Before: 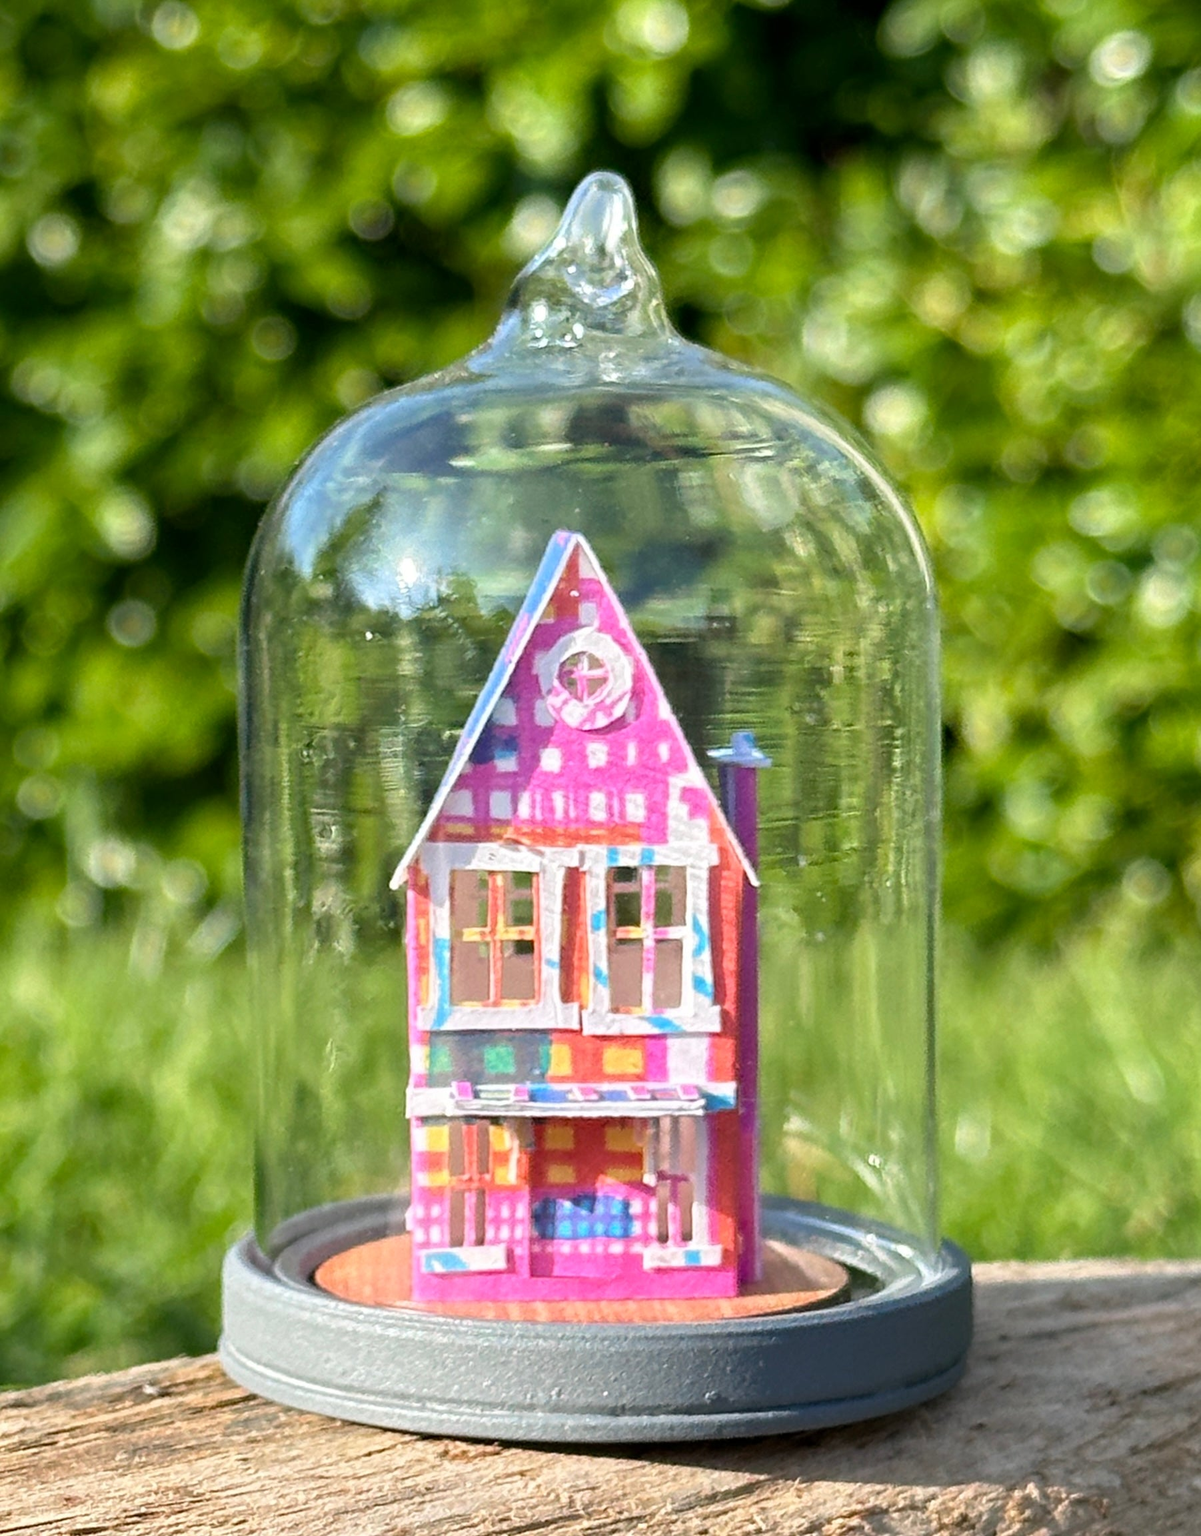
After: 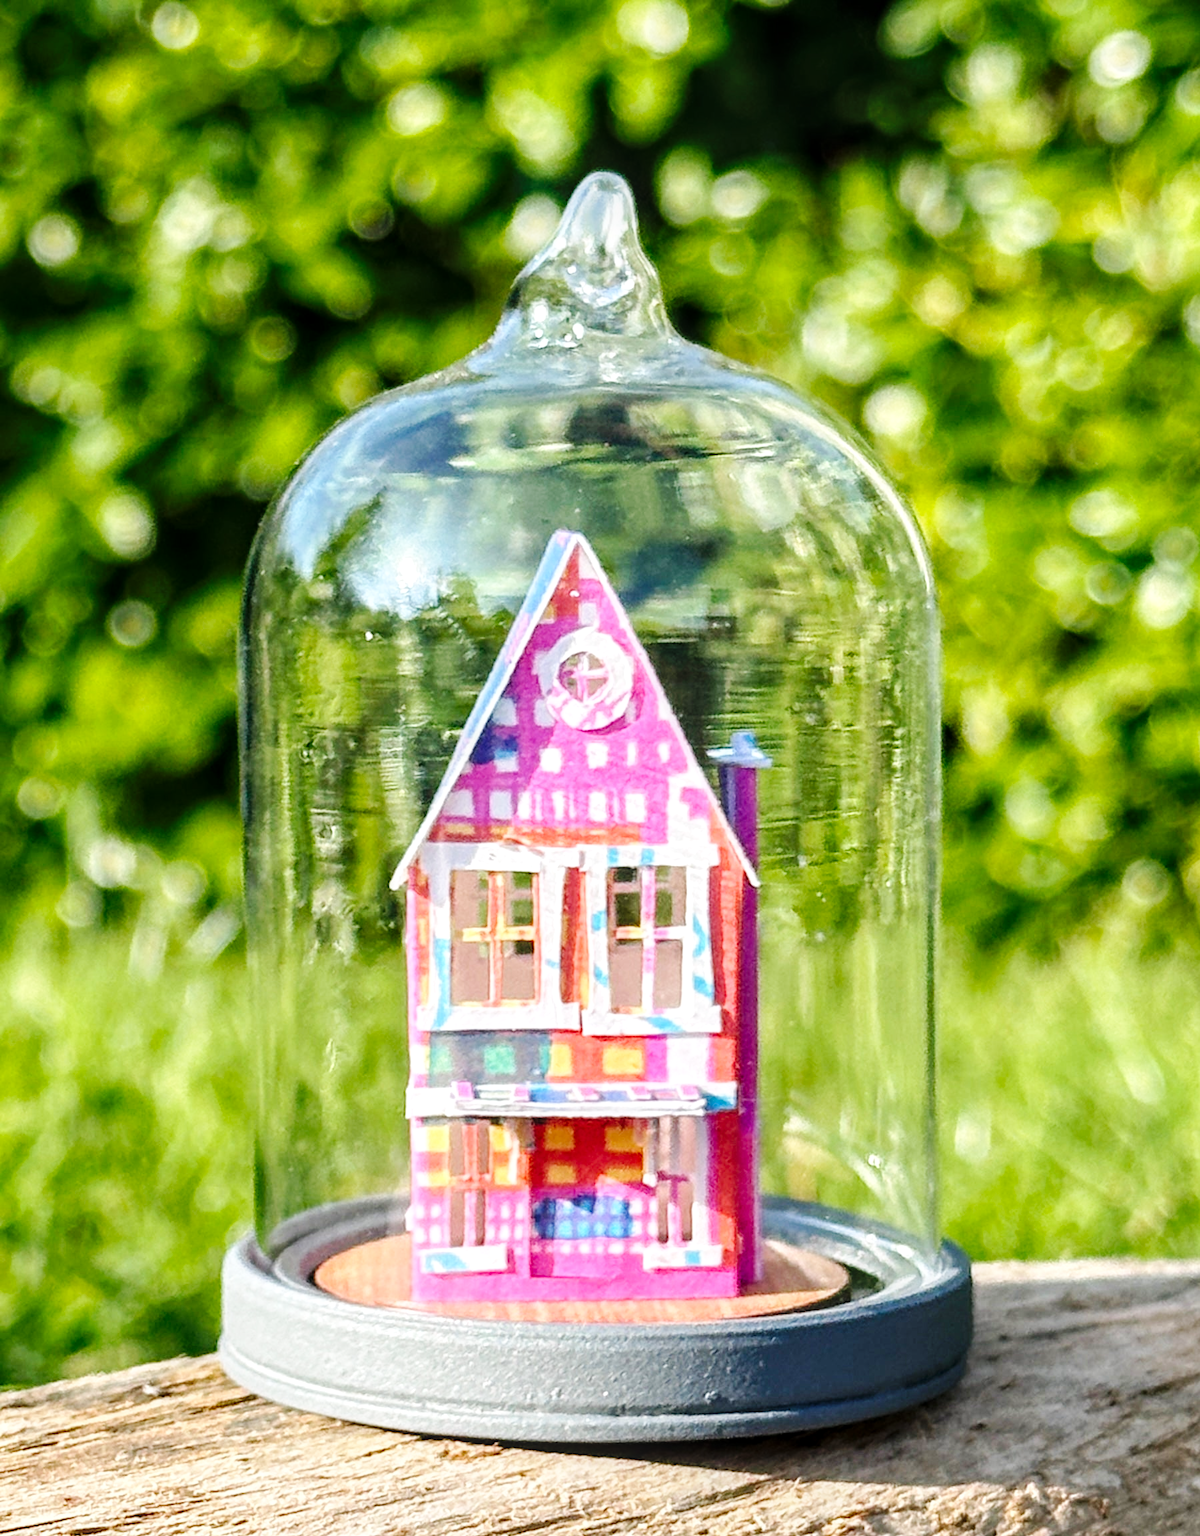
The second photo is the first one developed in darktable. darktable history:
base curve: curves: ch0 [(0, 0) (0.036, 0.025) (0.121, 0.166) (0.206, 0.329) (0.605, 0.79) (1, 1)], preserve colors none
local contrast: on, module defaults
